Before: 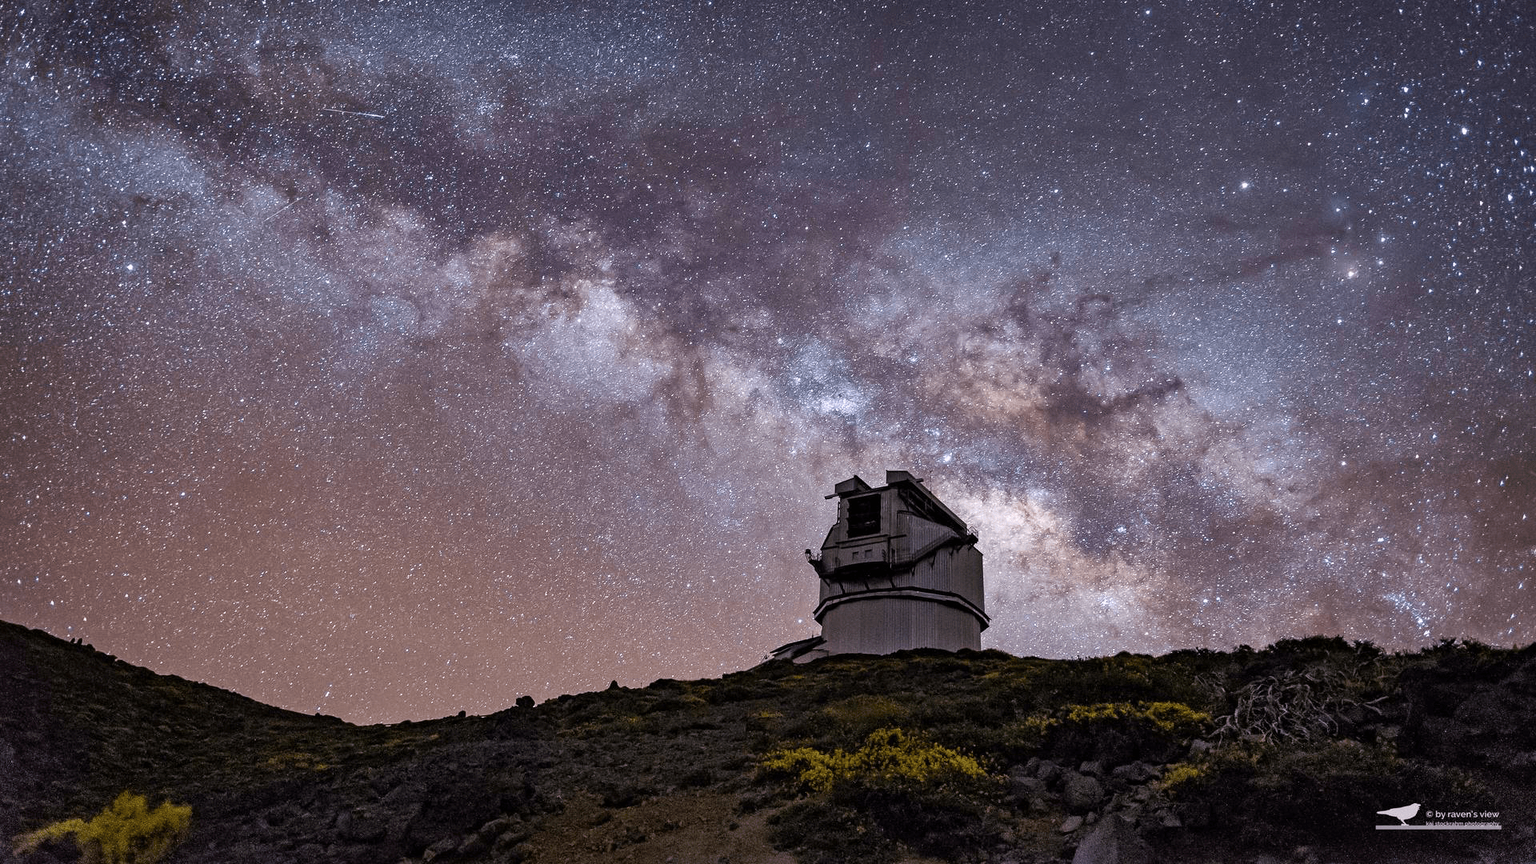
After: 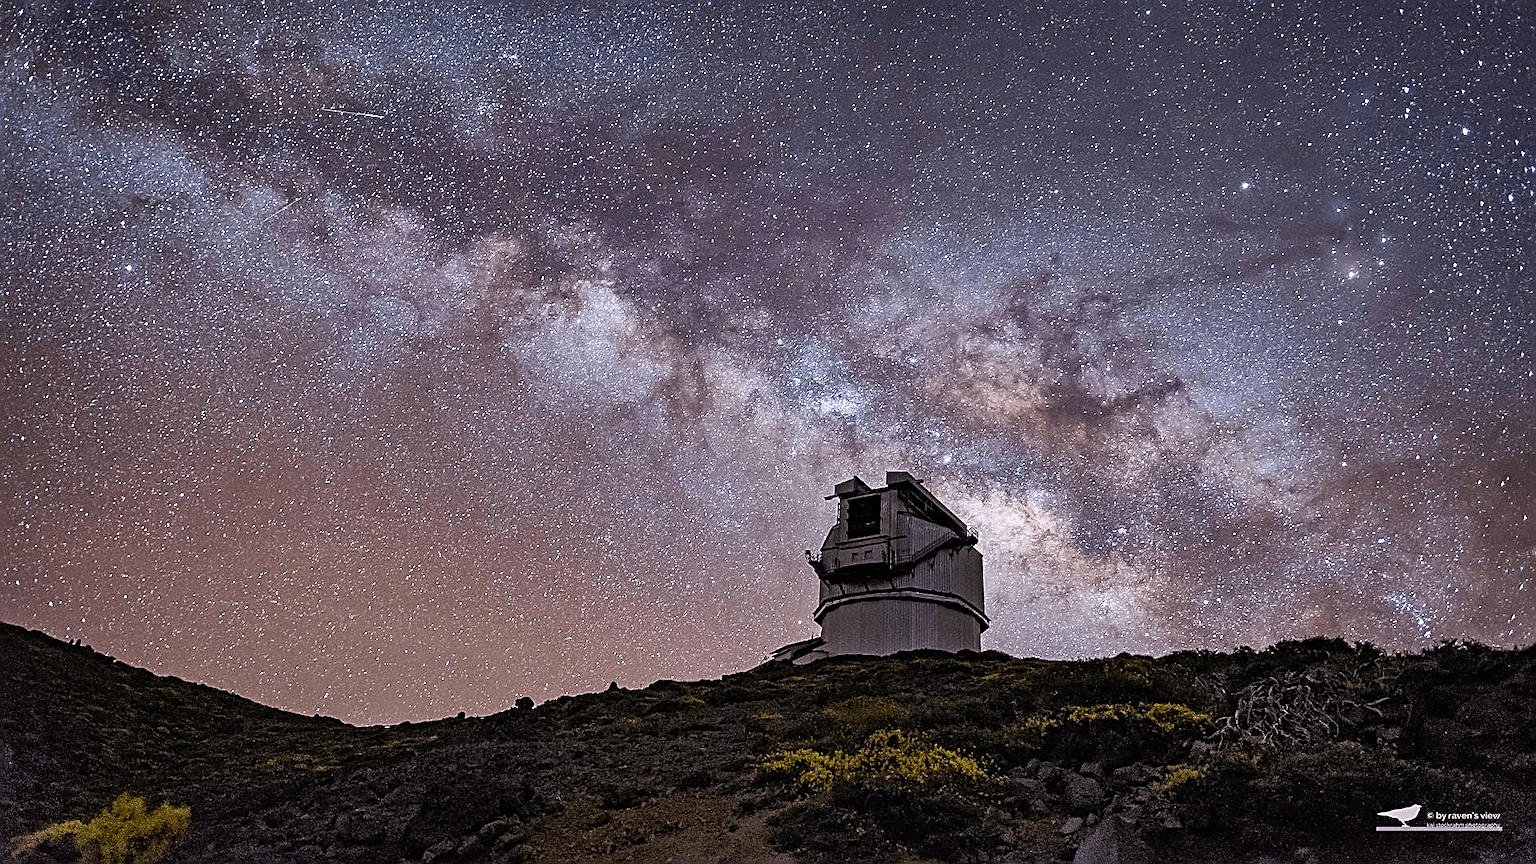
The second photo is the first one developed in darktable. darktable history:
sharpen: amount 1
crop and rotate: left 0.126%
